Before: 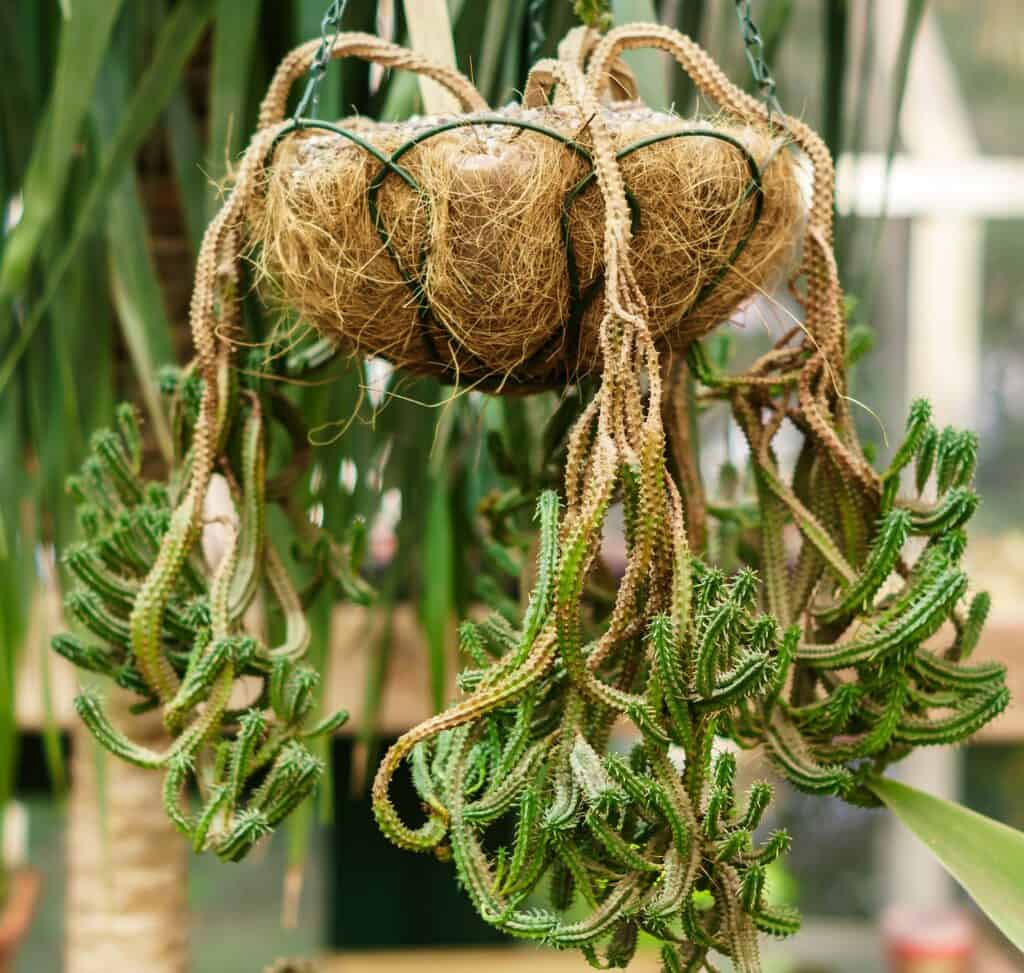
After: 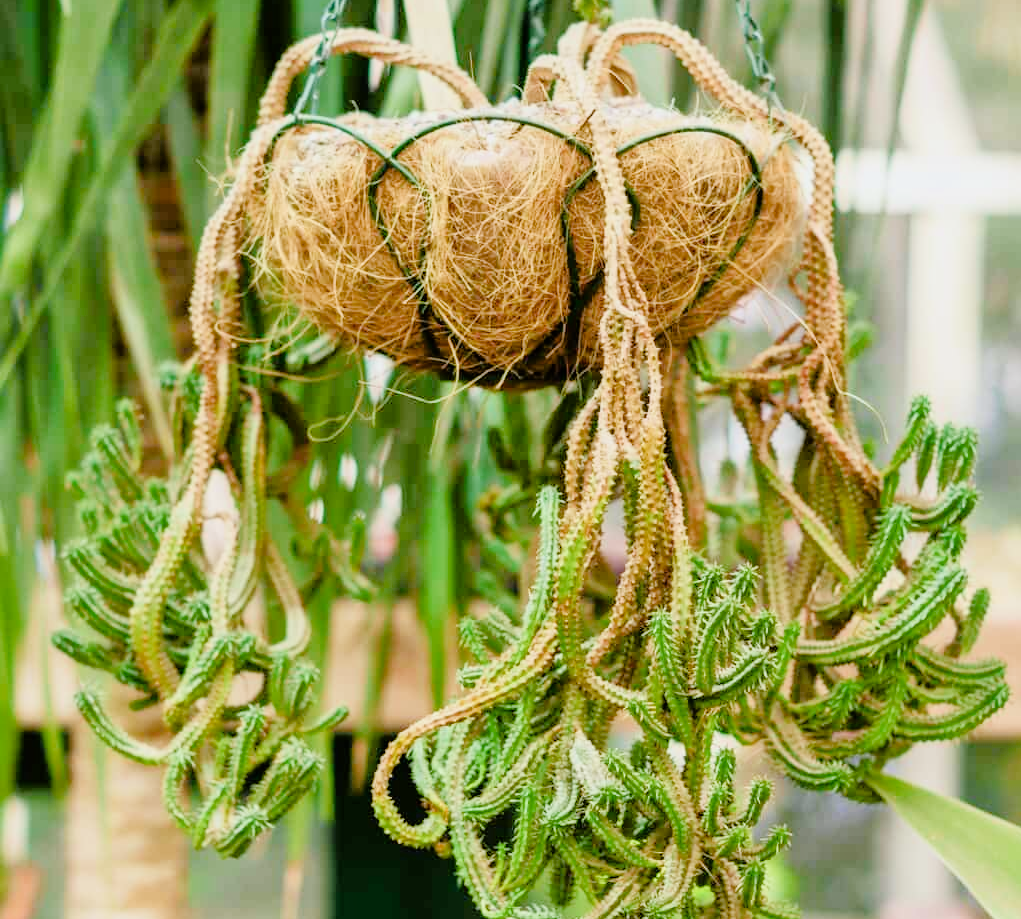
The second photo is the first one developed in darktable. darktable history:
exposure: exposure 0.999 EV, compensate highlight preservation false
crop: top 0.448%, right 0.264%, bottom 5.045%
white balance: red 0.982, blue 1.018
tone equalizer: -8 EV 0.001 EV, -7 EV -0.004 EV, -6 EV 0.009 EV, -5 EV 0.032 EV, -4 EV 0.276 EV, -3 EV 0.644 EV, -2 EV 0.584 EV, -1 EV 0.187 EV, +0 EV 0.024 EV
filmic rgb: black relative exposure -7.65 EV, white relative exposure 4.56 EV, hardness 3.61
color balance rgb: perceptual saturation grading › global saturation 20%, perceptual saturation grading › highlights -25%, perceptual saturation grading › shadows 25%
